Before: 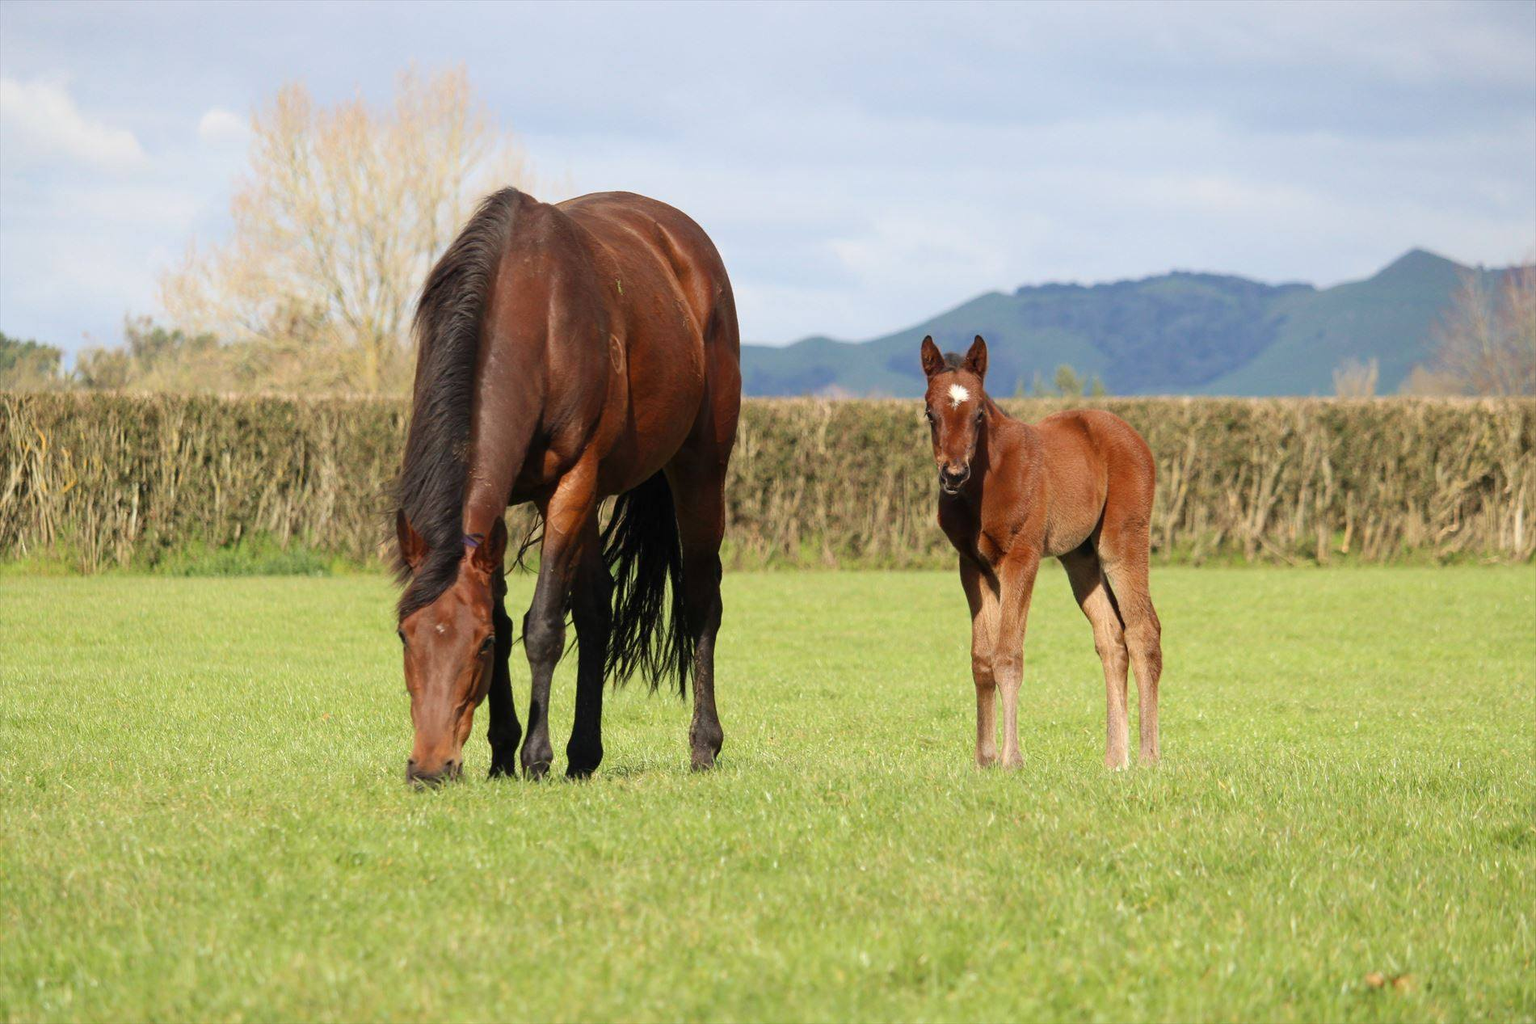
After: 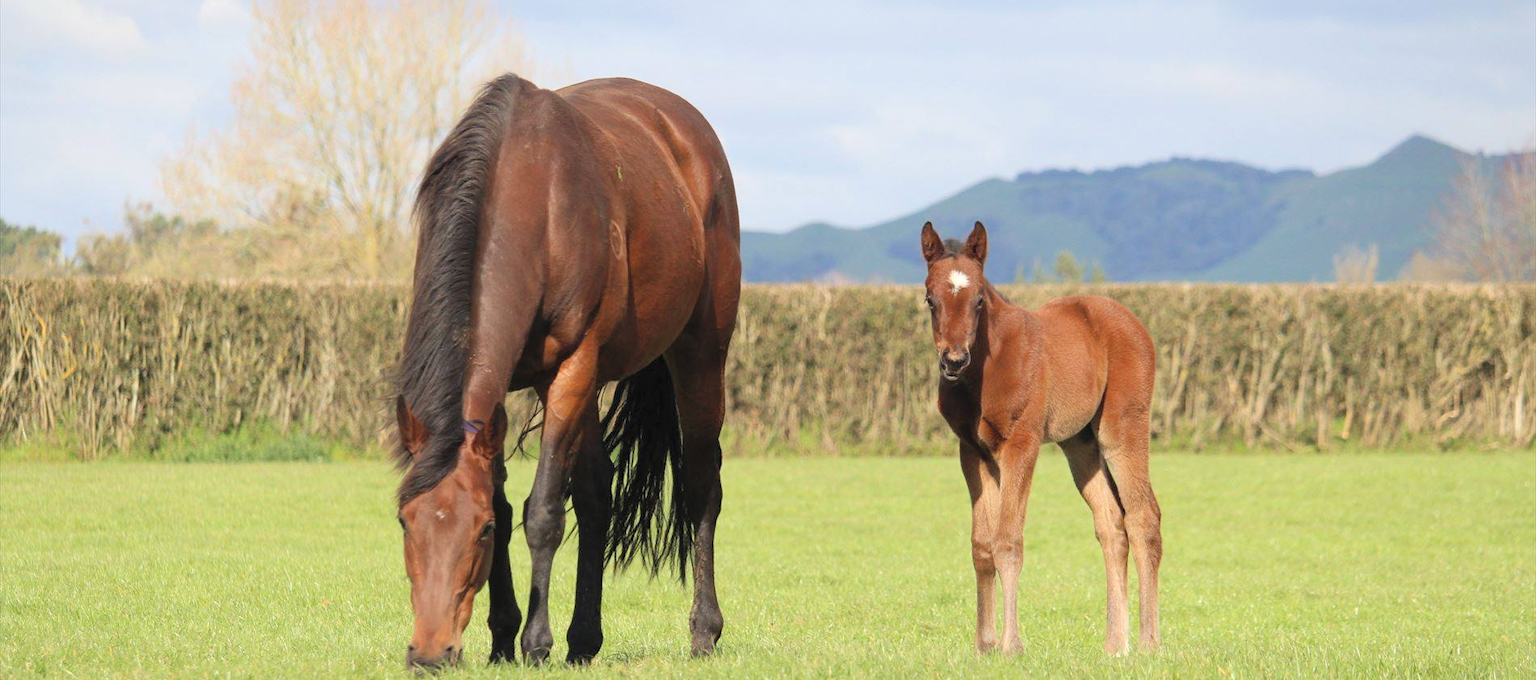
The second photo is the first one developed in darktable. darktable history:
crop: top 11.168%, bottom 22.334%
contrast brightness saturation: brightness 0.152
exposure: compensate highlight preservation false
